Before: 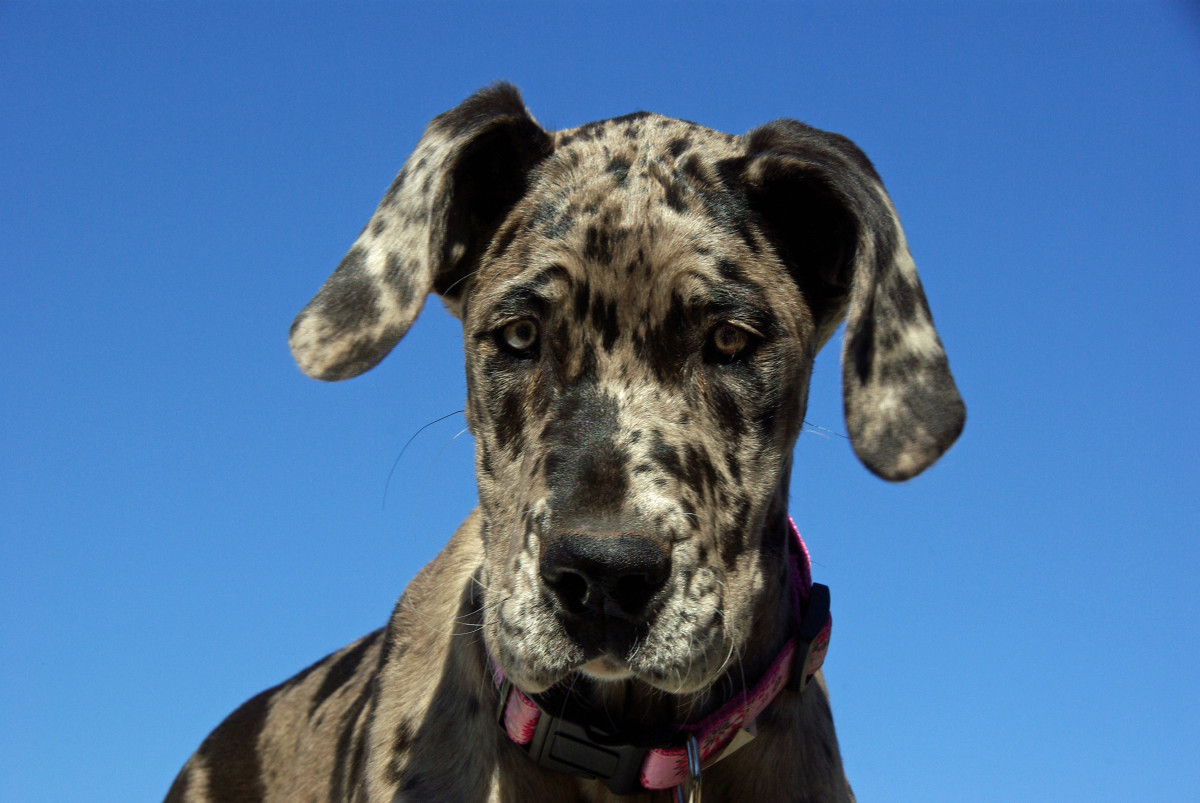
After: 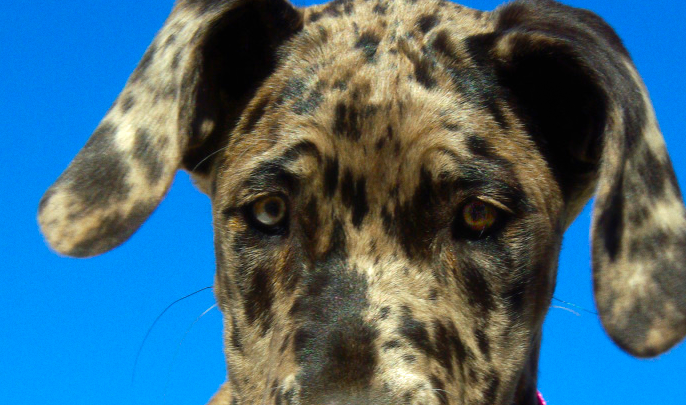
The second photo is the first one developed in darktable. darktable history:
exposure: exposure 0.197 EV, compensate highlight preservation false
contrast equalizer: octaves 7, y [[0.502, 0.505, 0.512, 0.529, 0.564, 0.588], [0.5 ×6], [0.502, 0.505, 0.512, 0.529, 0.564, 0.588], [0, 0.001, 0.001, 0.004, 0.008, 0.011], [0, 0.001, 0.001, 0.004, 0.008, 0.011]], mix -1
color balance rgb: linear chroma grading › global chroma 15%, perceptual saturation grading › global saturation 30%
grain: coarseness 0.09 ISO, strength 10%
crop: left 20.932%, top 15.471%, right 21.848%, bottom 34.081%
